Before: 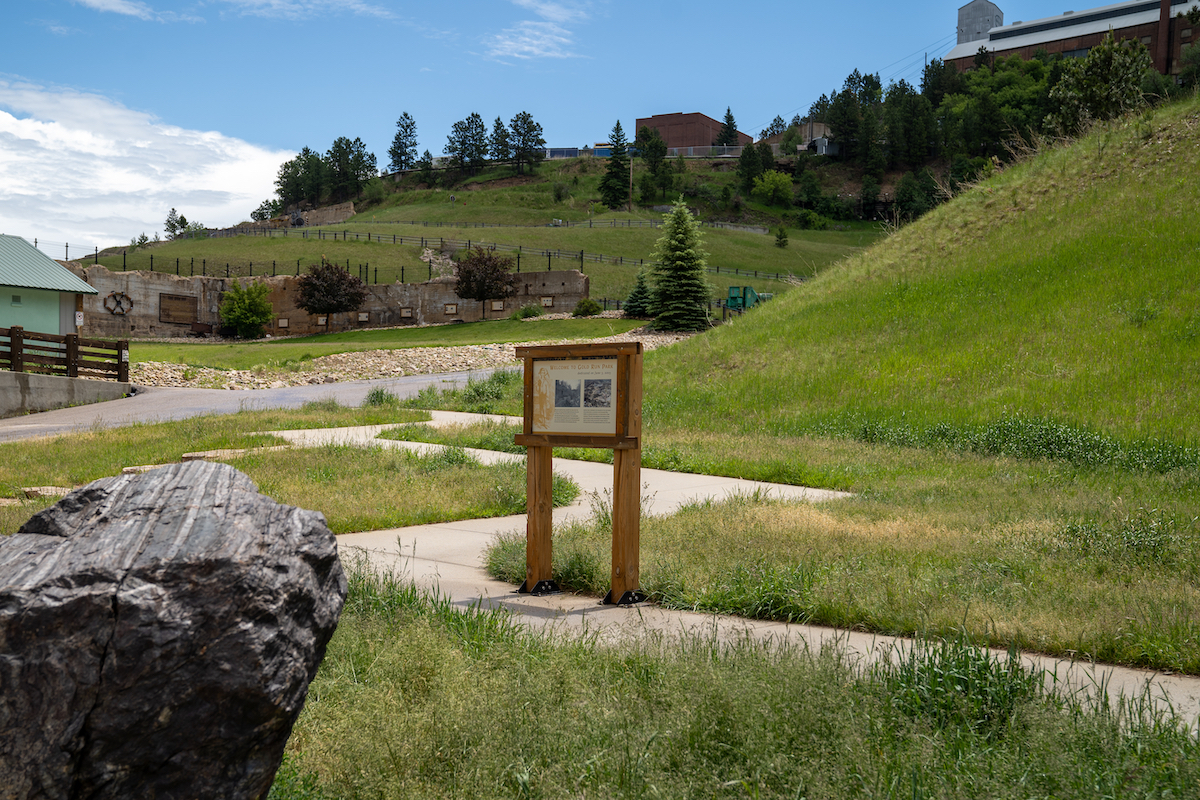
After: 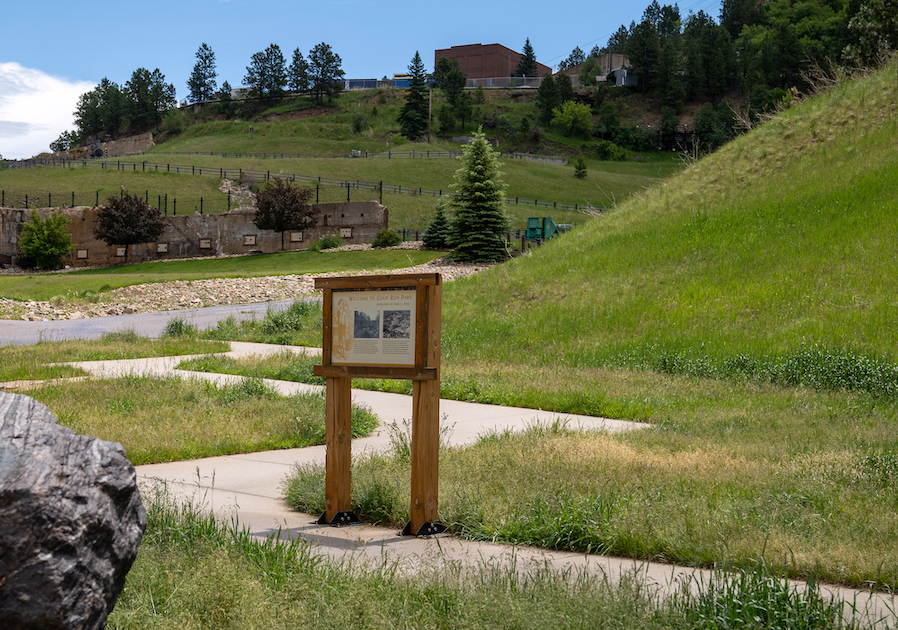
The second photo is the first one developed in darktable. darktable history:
white balance: red 1.004, blue 1.024
tone equalizer: on, module defaults
crop: left 16.768%, top 8.653%, right 8.362%, bottom 12.485%
